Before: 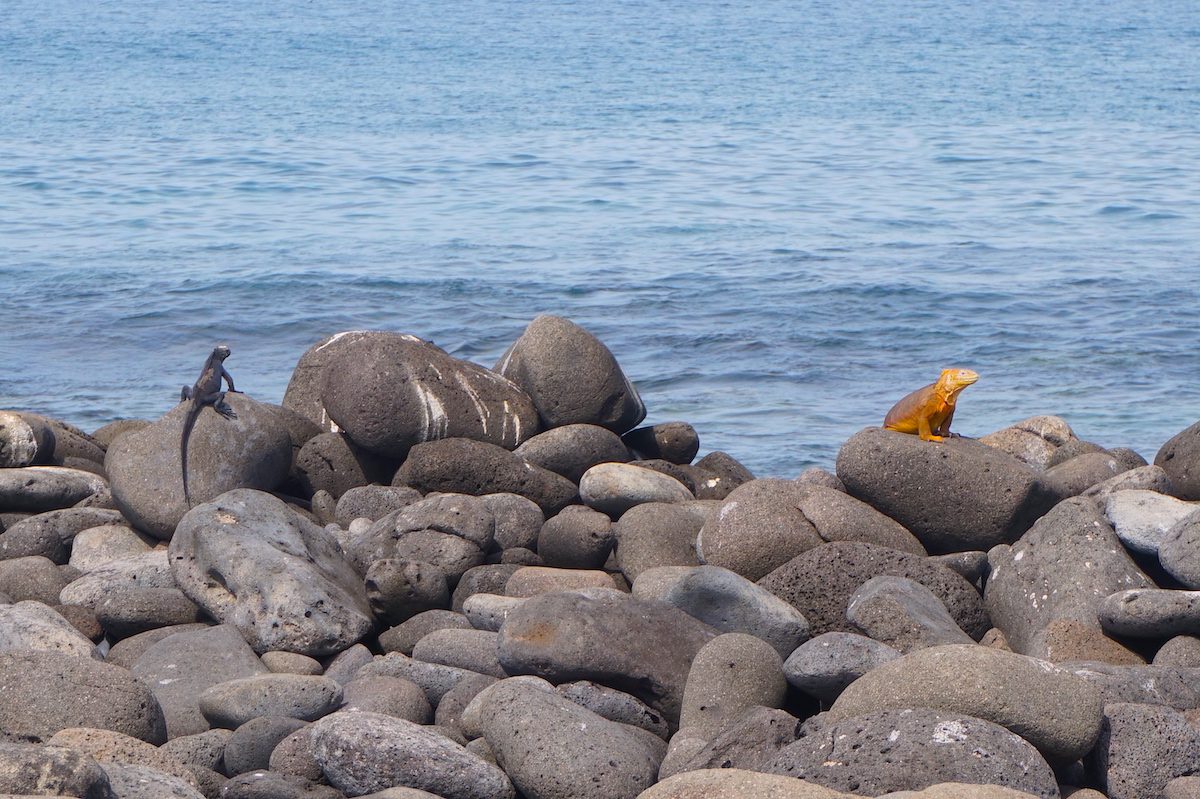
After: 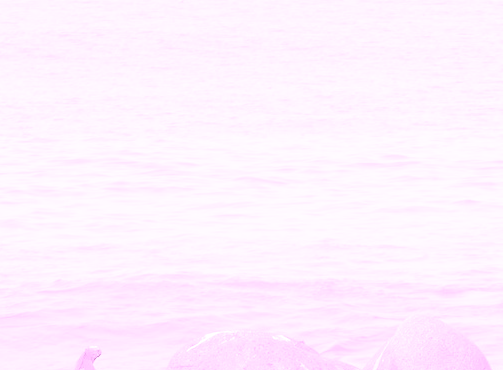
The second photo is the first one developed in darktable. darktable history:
tone curve: curves: ch0 [(0, 0) (0.003, 0.004) (0.011, 0.014) (0.025, 0.032) (0.044, 0.057) (0.069, 0.089) (0.1, 0.128) (0.136, 0.174) (0.177, 0.227) (0.224, 0.287) (0.277, 0.354) (0.335, 0.427) (0.399, 0.507) (0.468, 0.582) (0.543, 0.653) (0.623, 0.726) (0.709, 0.799) (0.801, 0.876) (0.898, 0.937) (1, 1)], preserve colors none
tone equalizer: on, module defaults
color correction: saturation 1.32
white balance: red 0.766, blue 1.537
colorize: hue 331.2°, saturation 75%, source mix 30.28%, lightness 70.52%, version 1
exposure: black level correction 0.001, exposure 2 EV, compensate highlight preservation false
crop and rotate: left 10.817%, top 0.062%, right 47.194%, bottom 53.626%
